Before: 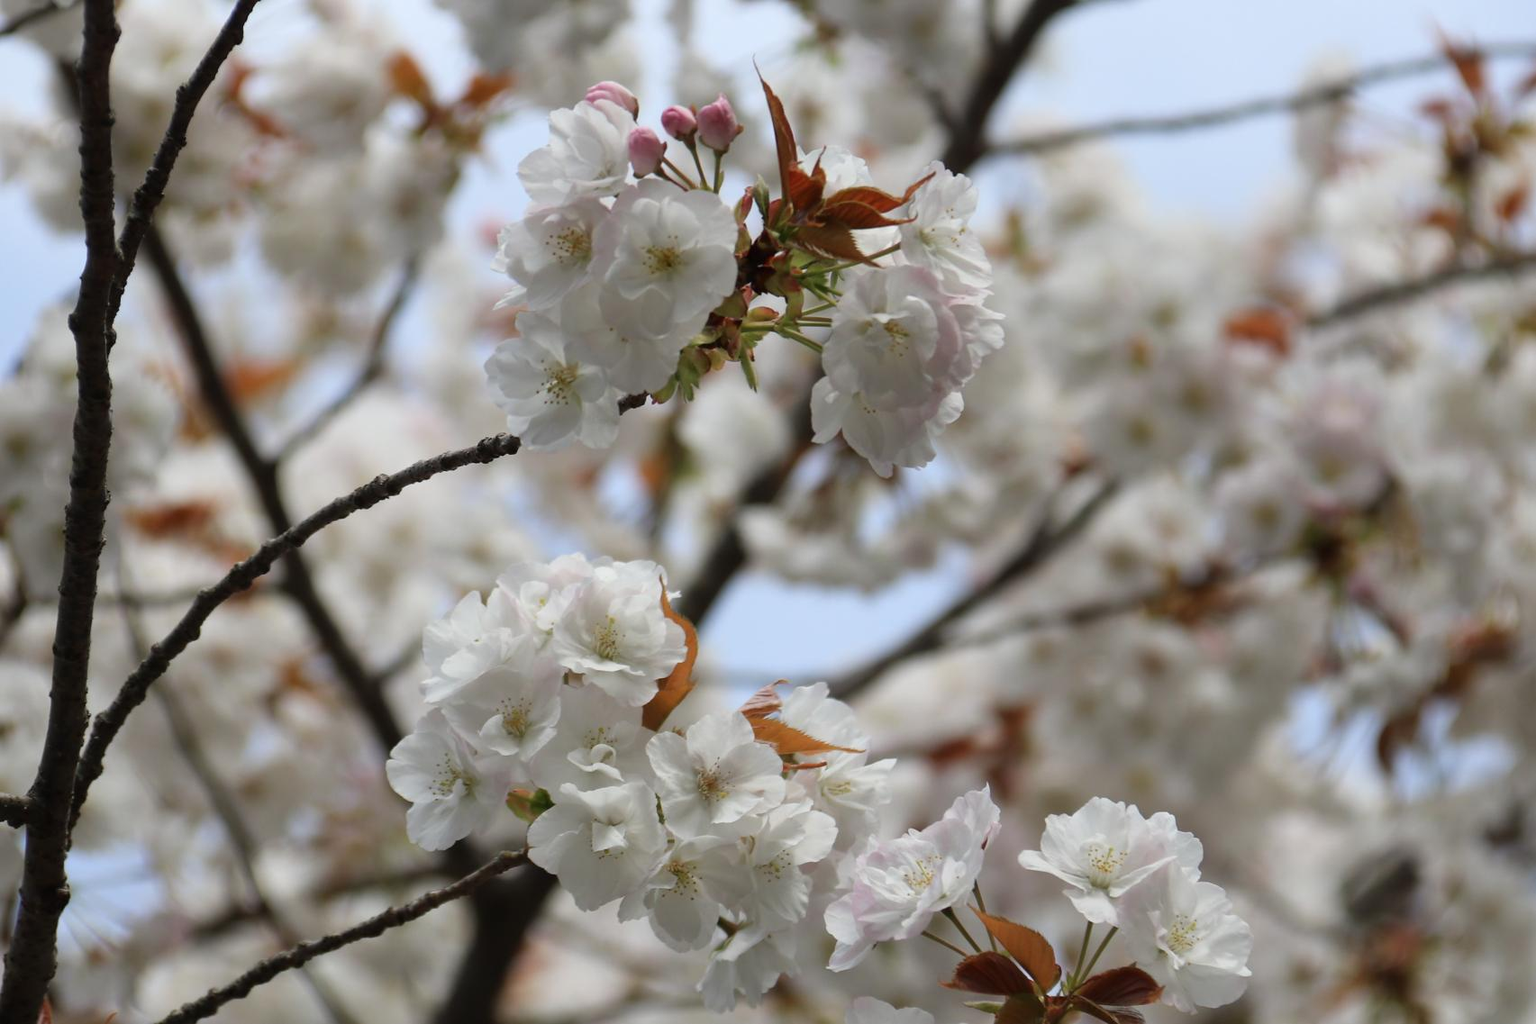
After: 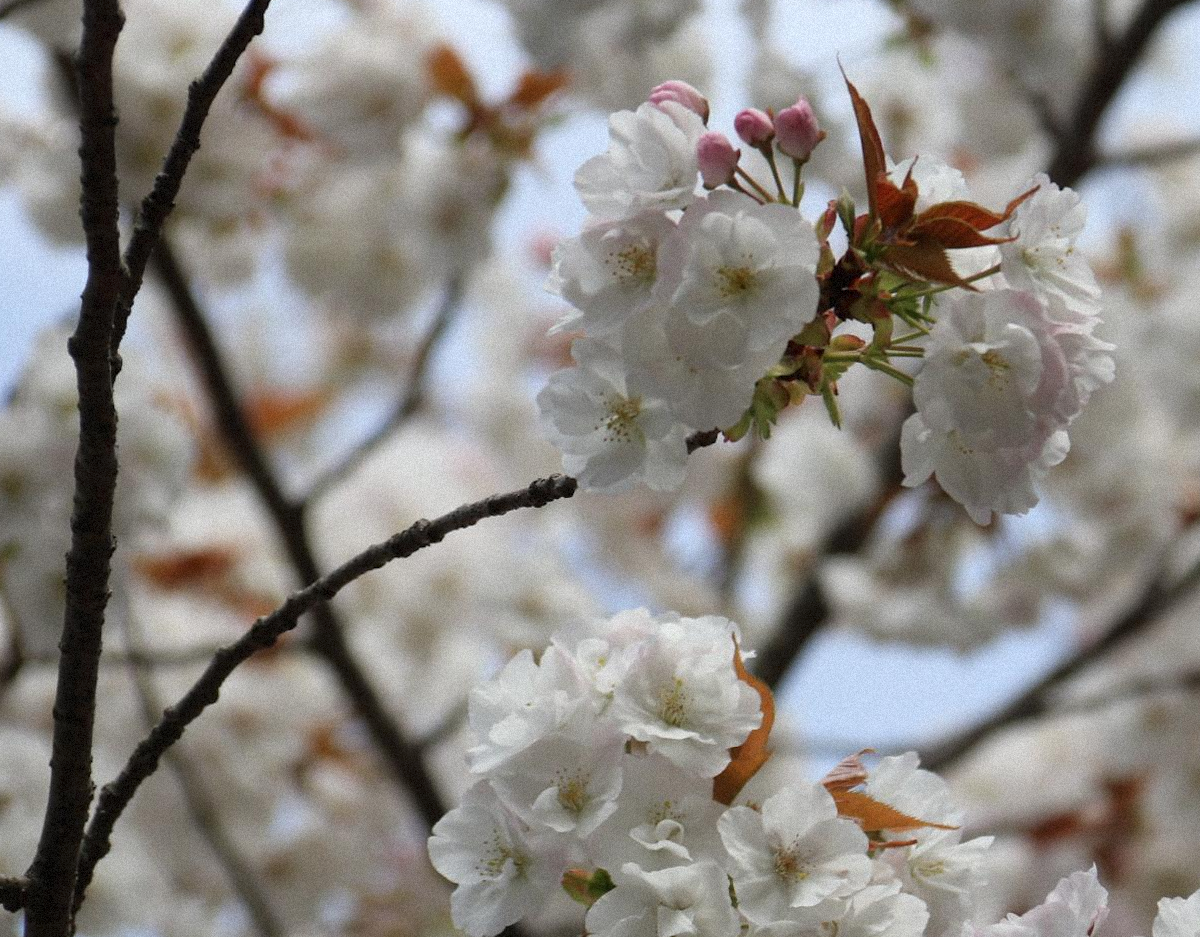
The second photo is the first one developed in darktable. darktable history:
crop: right 28.885%, bottom 16.626%
base curve: curves: ch0 [(0, 0) (0.303, 0.277) (1, 1)]
grain: mid-tones bias 0%
rotate and perspective: rotation 0.174°, lens shift (vertical) 0.013, lens shift (horizontal) 0.019, shear 0.001, automatic cropping original format, crop left 0.007, crop right 0.991, crop top 0.016, crop bottom 0.997
